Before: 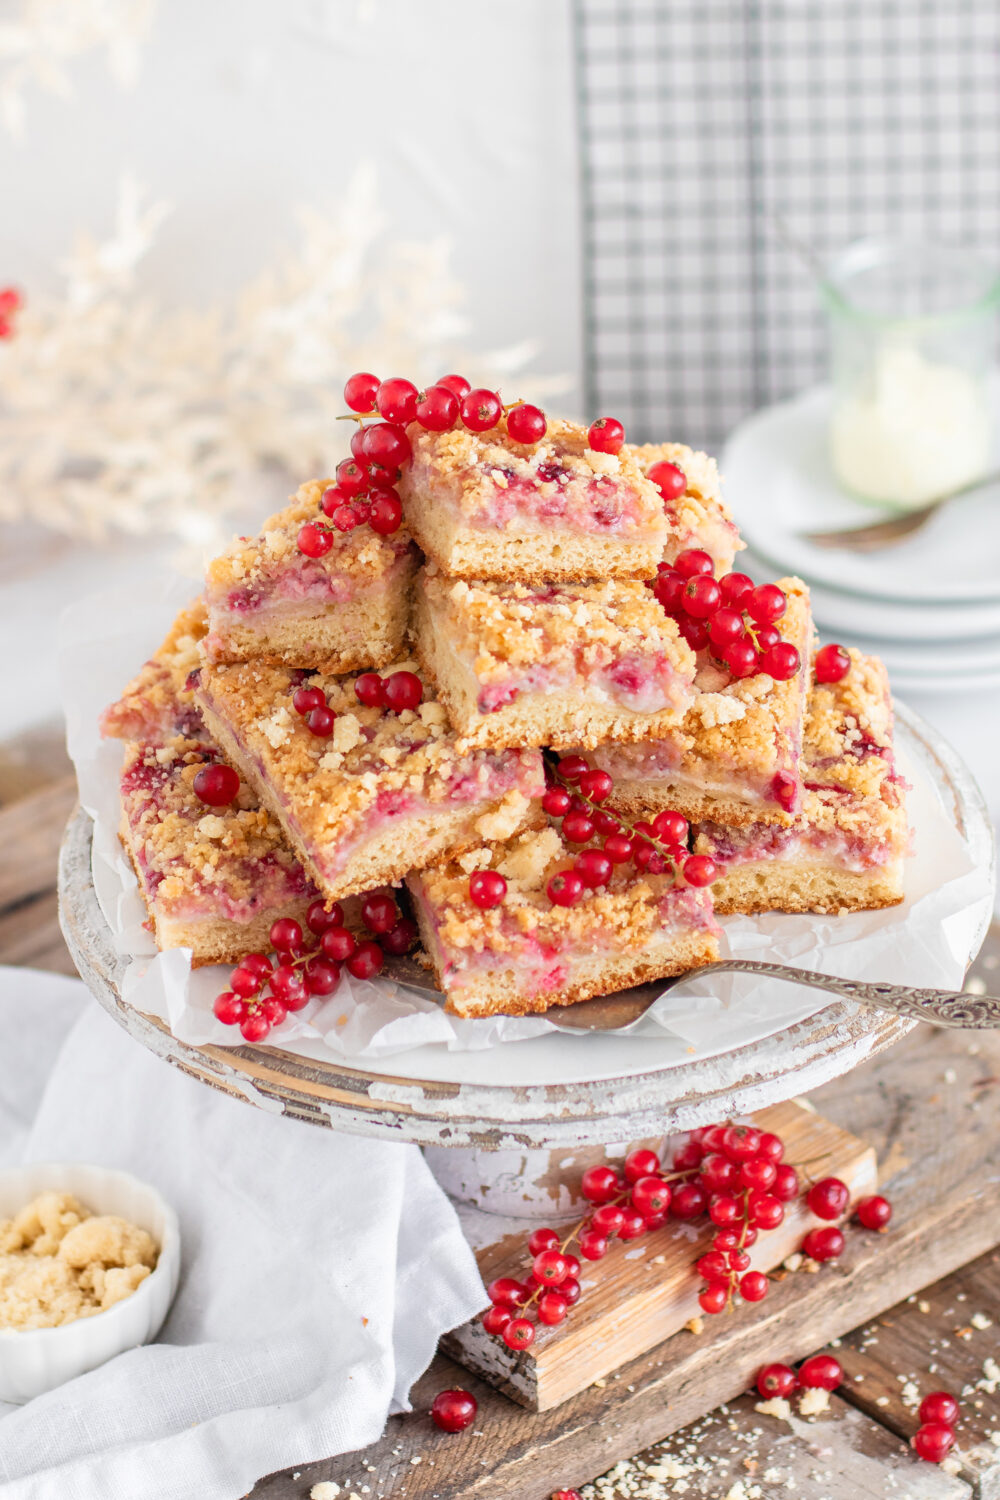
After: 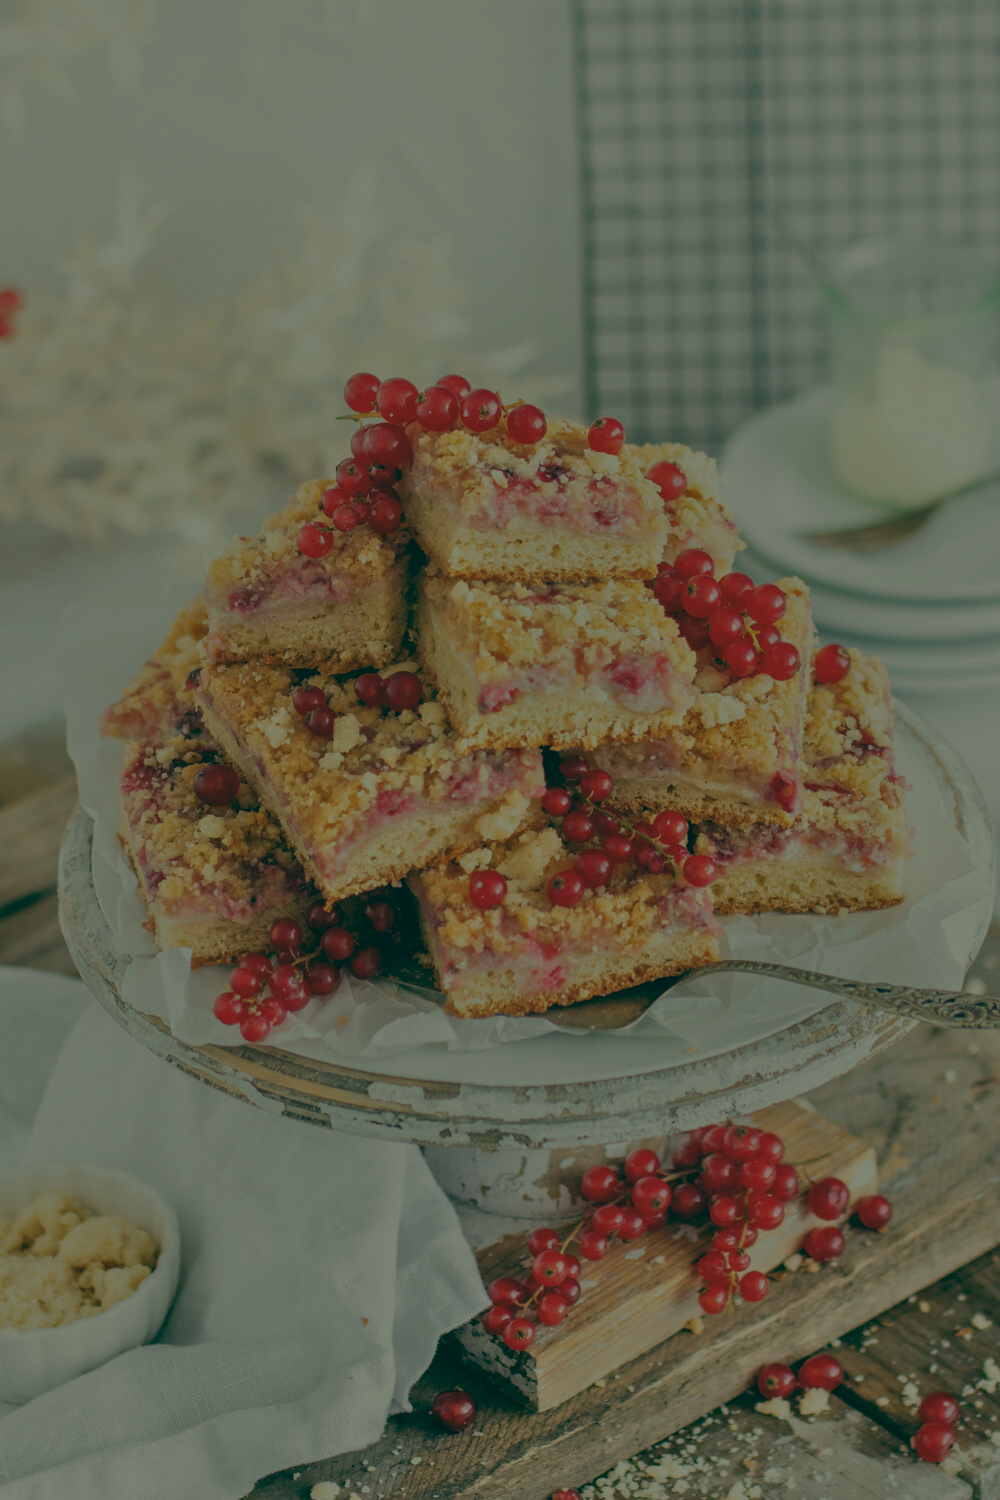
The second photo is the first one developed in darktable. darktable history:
tone equalizer: -8 EV -2 EV, -7 EV -2 EV, -6 EV -2 EV, -5 EV -2 EV, -4 EV -2 EV, -3 EV -2 EV, -2 EV -2 EV, -1 EV -1.63 EV, +0 EV -2 EV
color balance: lift [1.005, 0.99, 1.007, 1.01], gamma [1, 1.034, 1.032, 0.966], gain [0.873, 1.055, 1.067, 0.933]
